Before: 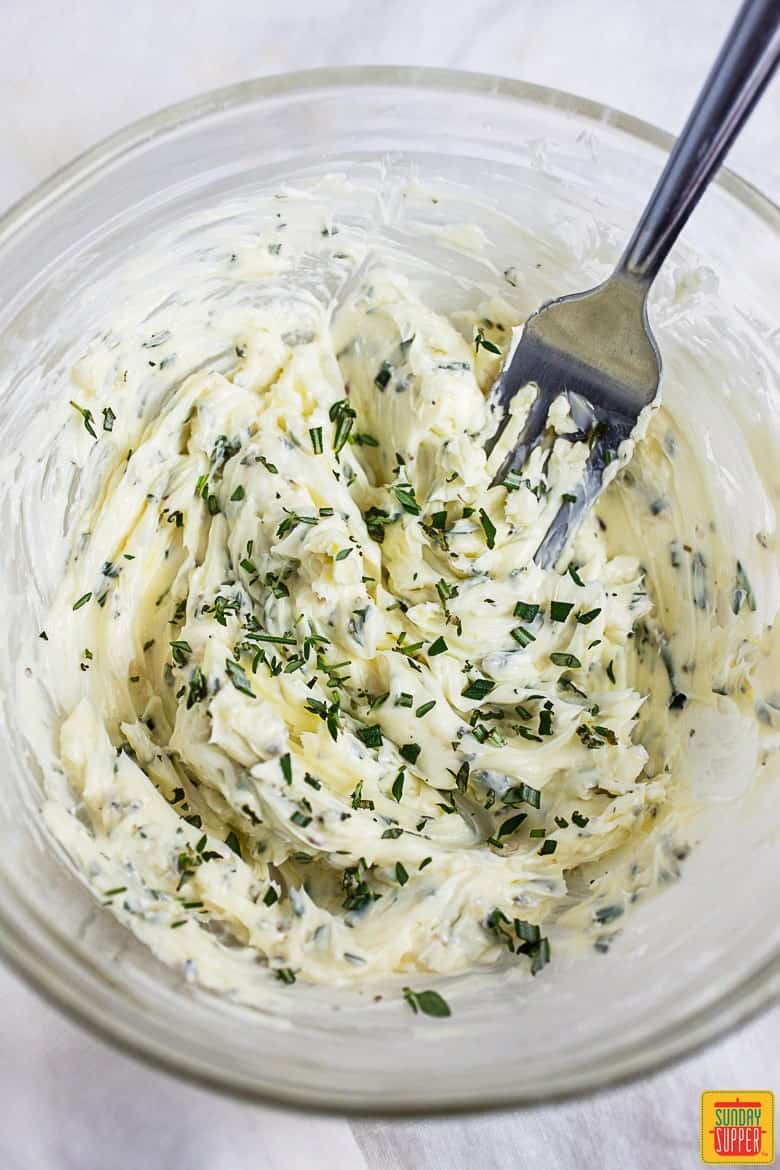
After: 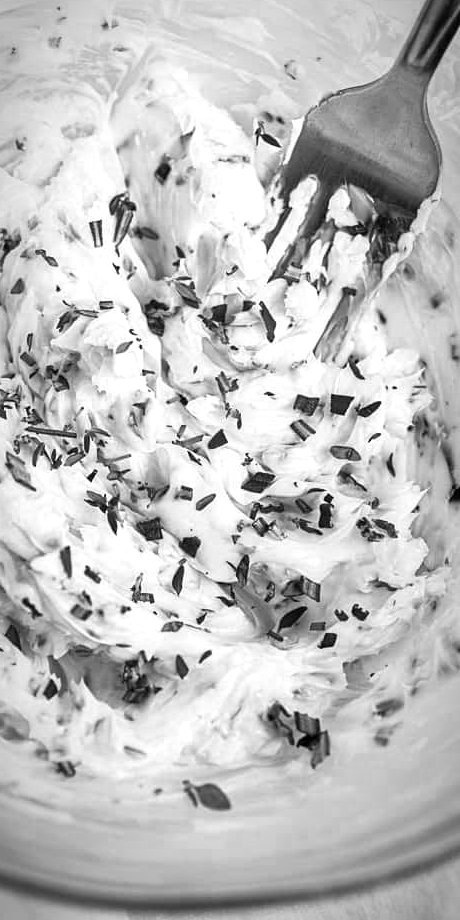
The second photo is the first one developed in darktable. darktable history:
crop and rotate: left 28.256%, top 17.734%, right 12.656%, bottom 3.573%
color zones: curves: ch0 [(0.002, 0.593) (0.143, 0.417) (0.285, 0.541) (0.455, 0.289) (0.608, 0.327) (0.727, 0.283) (0.869, 0.571) (1, 0.603)]; ch1 [(0, 0) (0.143, 0) (0.286, 0) (0.429, 0) (0.571, 0) (0.714, 0) (0.857, 0)]
exposure: black level correction 0.001, exposure 0.3 EV, compensate highlight preservation false
vignetting: automatic ratio true
